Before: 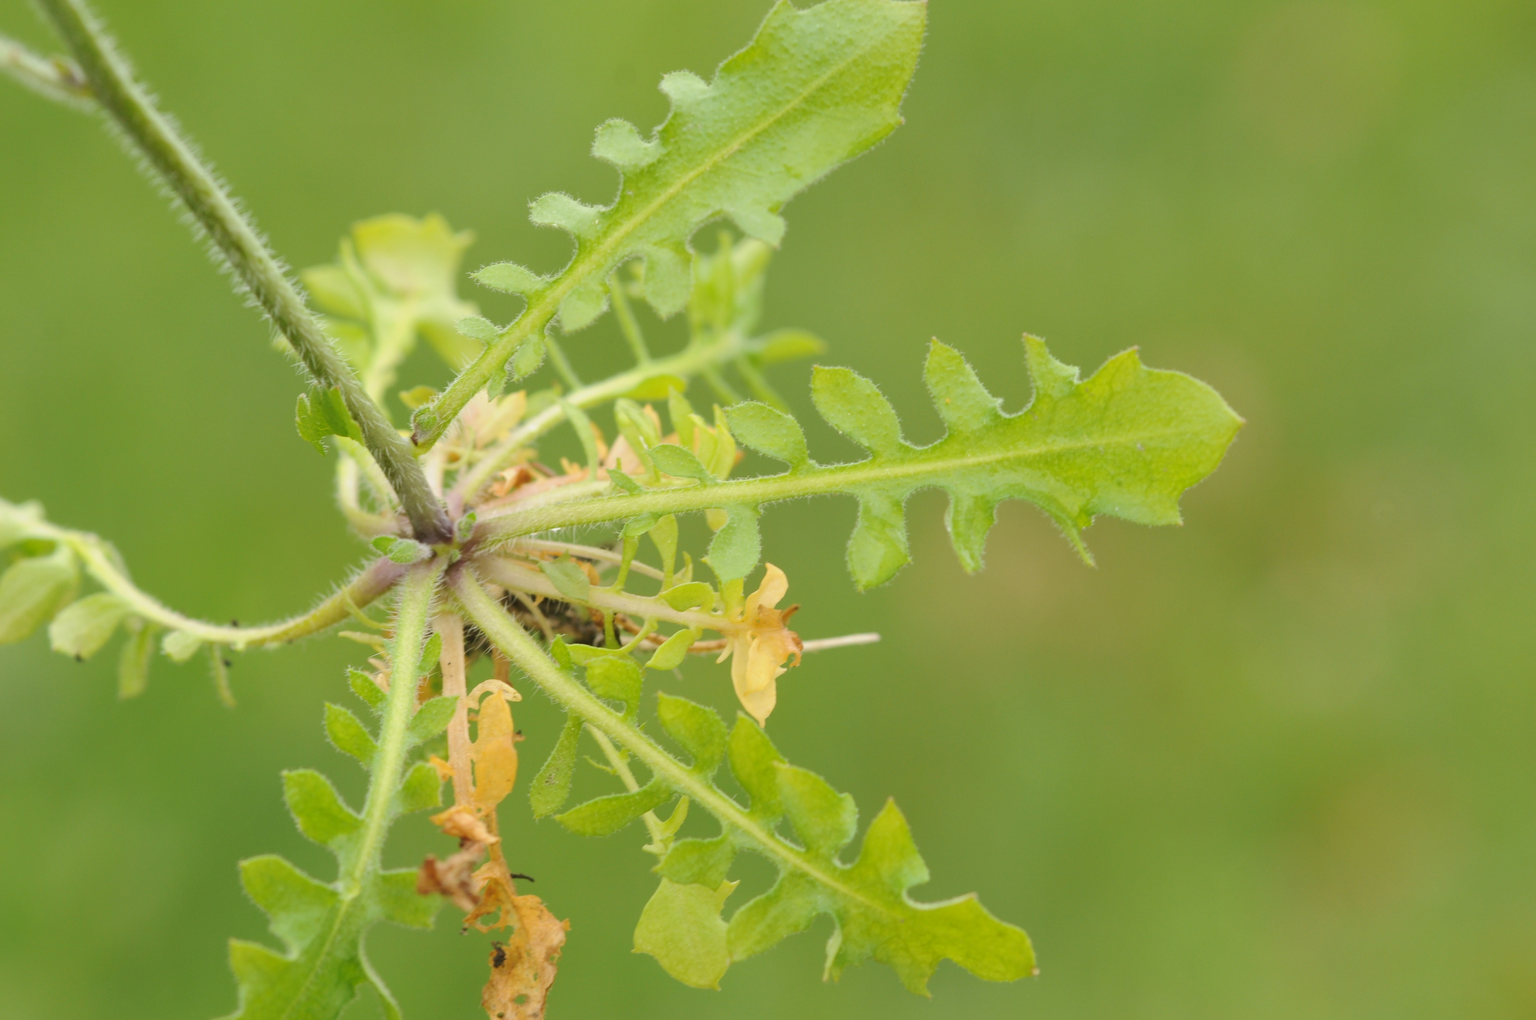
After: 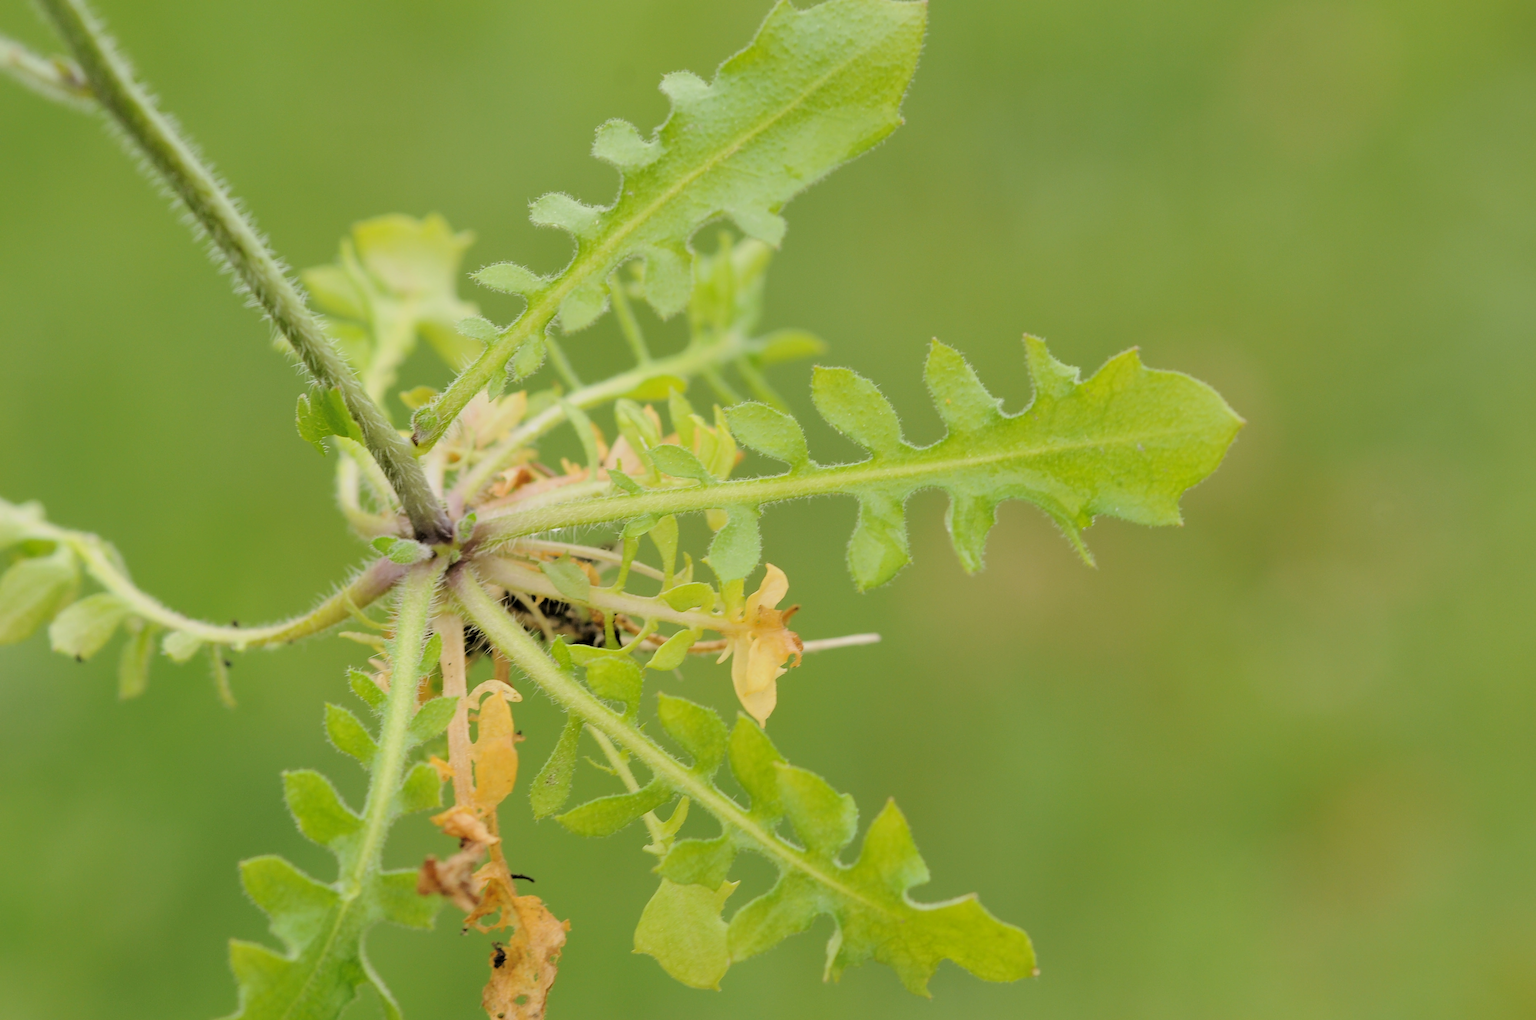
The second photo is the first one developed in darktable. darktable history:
filmic rgb: black relative exposure -3.31 EV, white relative exposure 3.45 EV, hardness 2.36, contrast 1.103
sharpen: on, module defaults
